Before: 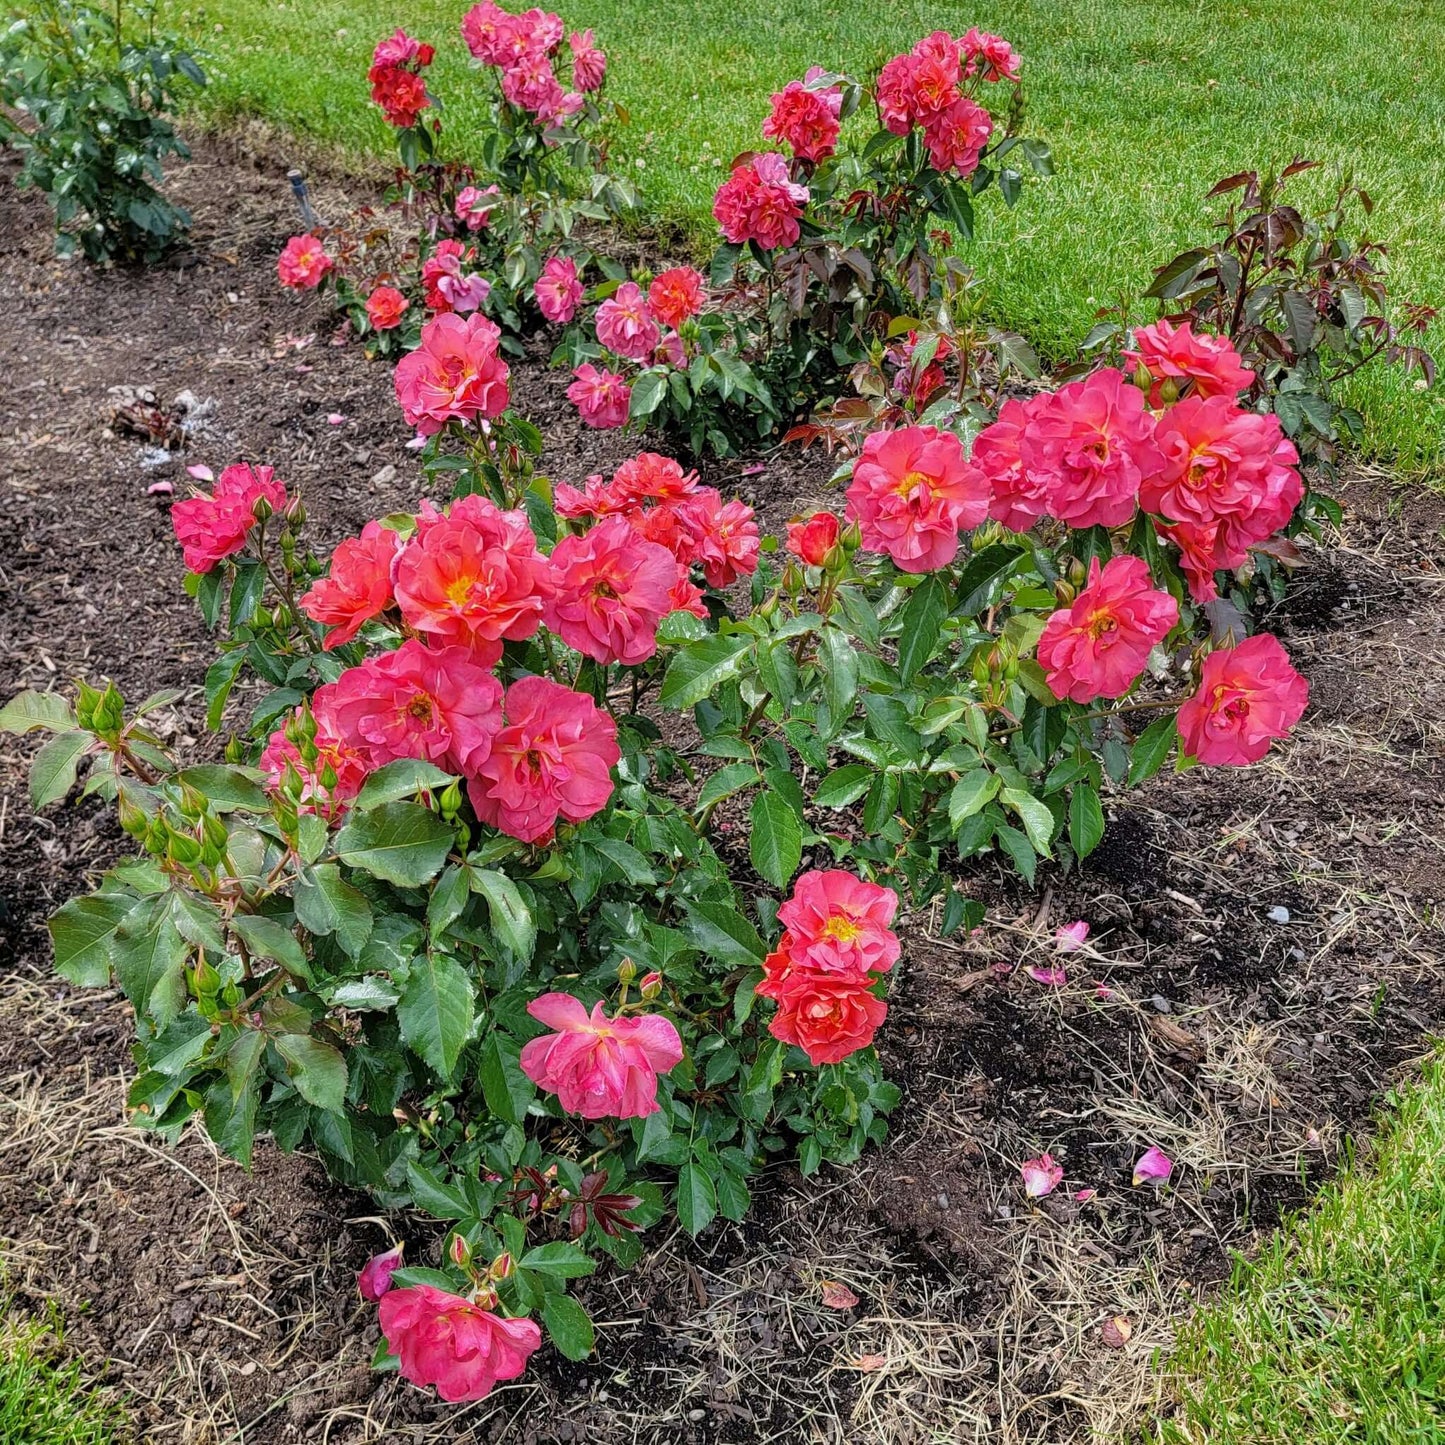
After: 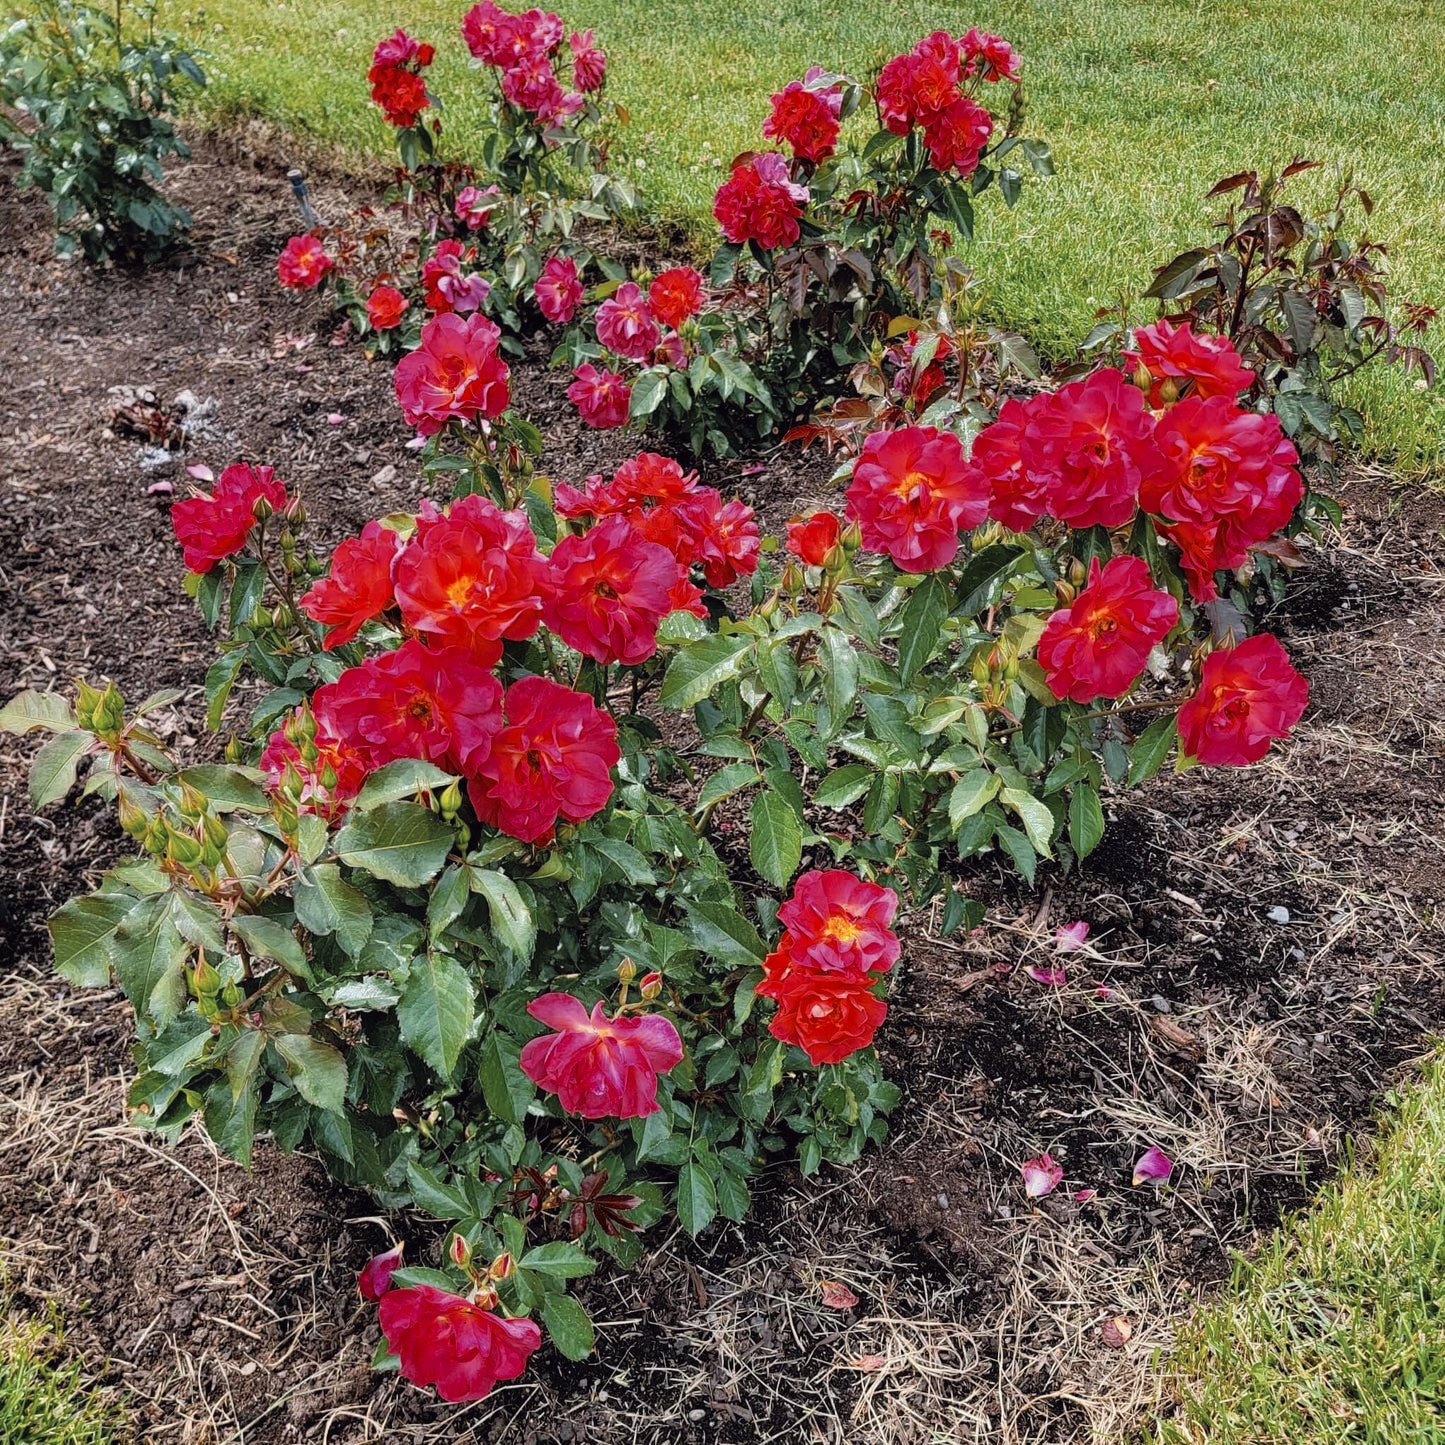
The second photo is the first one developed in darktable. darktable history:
tone curve: curves: ch0 [(0, 0) (0.003, 0.002) (0.011, 0.009) (0.025, 0.019) (0.044, 0.031) (0.069, 0.044) (0.1, 0.061) (0.136, 0.087) (0.177, 0.127) (0.224, 0.172) (0.277, 0.226) (0.335, 0.295) (0.399, 0.367) (0.468, 0.445) (0.543, 0.536) (0.623, 0.626) (0.709, 0.717) (0.801, 0.806) (0.898, 0.889) (1, 1)], preserve colors none
color look up table: target L [95.9, 94.86, 93.31, 90.96, 87.66, 81.46, 78.53, 72.43, 65.66, 55.57, 55.64, 44.23, 34.92, 200.92, 89.42, 79.19, 67.12, 68.47, 58.38, 49.45, 52.42, 42.17, 45.72, 40.18, 38.67, 32.34, 30.12, 23.55, 19.12, 7.175, 67.17, 74.62, 45.91, 50.74, 38.74, 42.16, 52.28, 49.11, 30.04, 33.69, 34.48, 22.42, 23.51, 14.58, 15.77, 90.44, 59.84, 28.98, 13.21], target a [-8.303, -3.103, -5.392, -48.26, -45.84, -11.35, -34.47, -38.1, 5.575, -15.54, -28.34, -5.33, -20.52, 0, 5.881, 20.21, 40.43, 35.92, 13.99, 66.21, 27.37, 56.18, 46.77, 54.52, 52.88, 15.39, 6.67, 38.07, 32.82, 9.469, 36.32, 9.089, 59.93, 51.54, 57.05, 58.48, 0.297, 11.11, 39.79, 36.66, 0.493, 42.43, 39.74, 20.25, 24.67, -26.96, -7.995, -13.69, -0.188], target b [75.08, 46.56, 75.2, 30.48, 6.083, 30.45, 52.65, 12.81, 52.68, 0.484, 35.28, 33.33, 12.99, -0.001, 9.29, 66.41, 22.66, 47.25, 18.61, 57.24, 3.077, 24.76, 45.63, 47.67, 49.15, 23.76, 3.726, 35.49, 24.56, 4.396, -22.12, -13.01, -34.11, -10.85, -33.44, 4.975, -54.72, -26.51, -71.02, -5.805, -35.61, -42.92, 13.48, -20.97, -47.31, -18.52, -35.53, -4.318, -19.29], num patches 49
